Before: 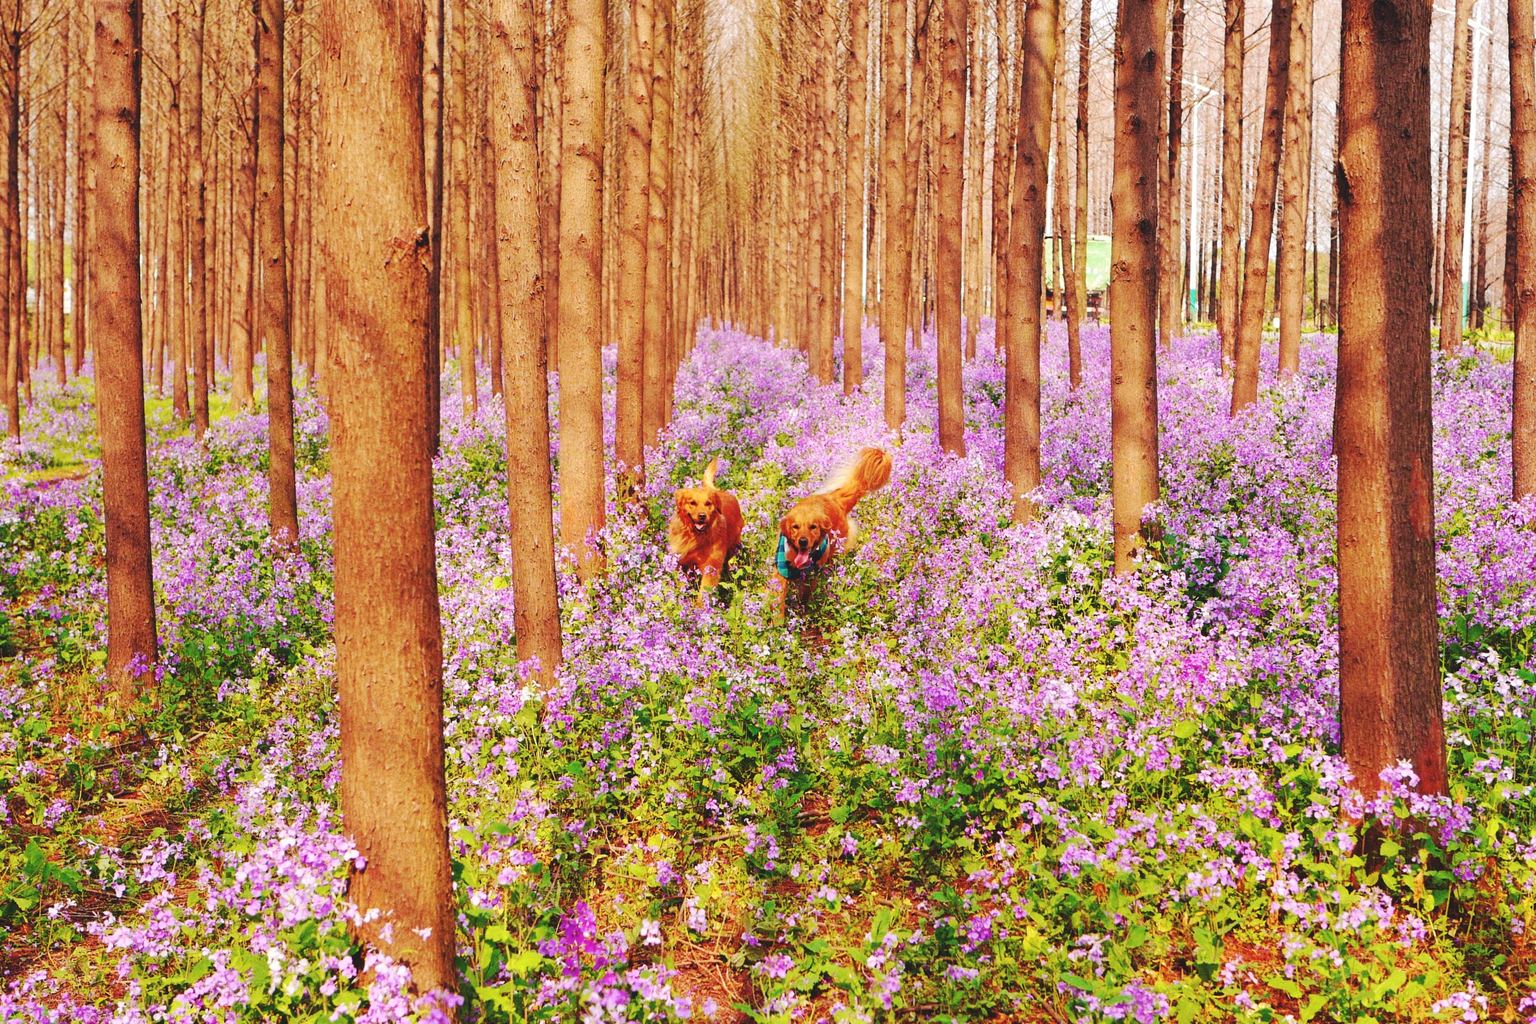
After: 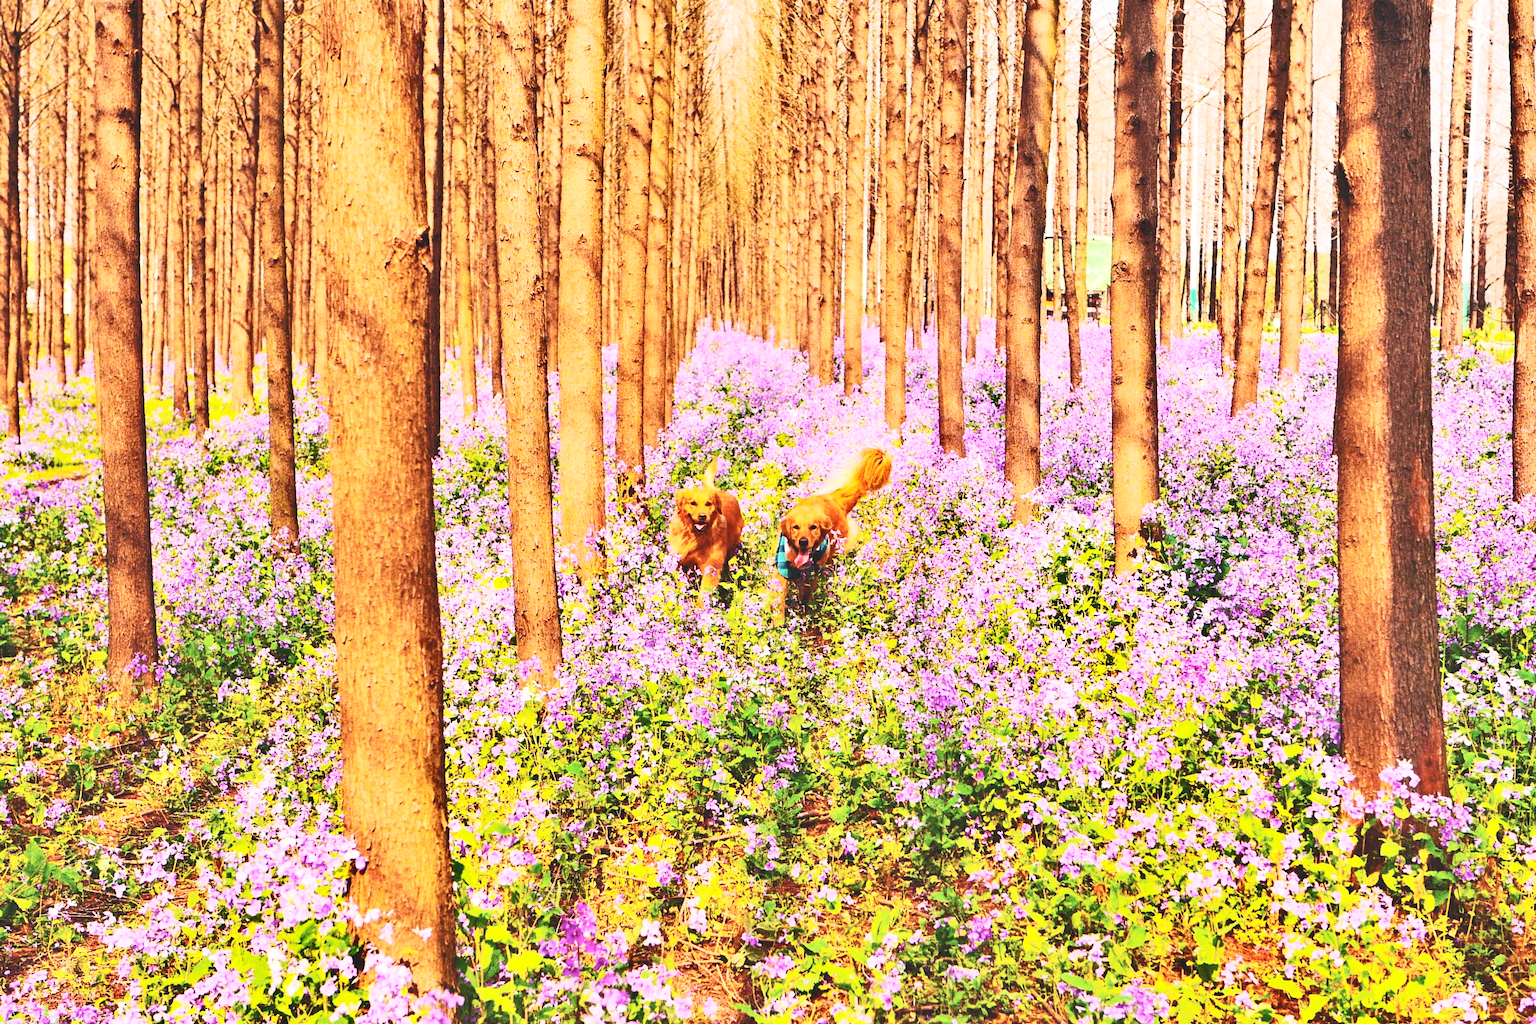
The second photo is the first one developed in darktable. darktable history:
shadows and highlights: soften with gaussian
contrast brightness saturation: contrast 0.43, brightness 0.56, saturation -0.19
color balance rgb: saturation formula JzAzBz (2021)
color balance: output saturation 120%
